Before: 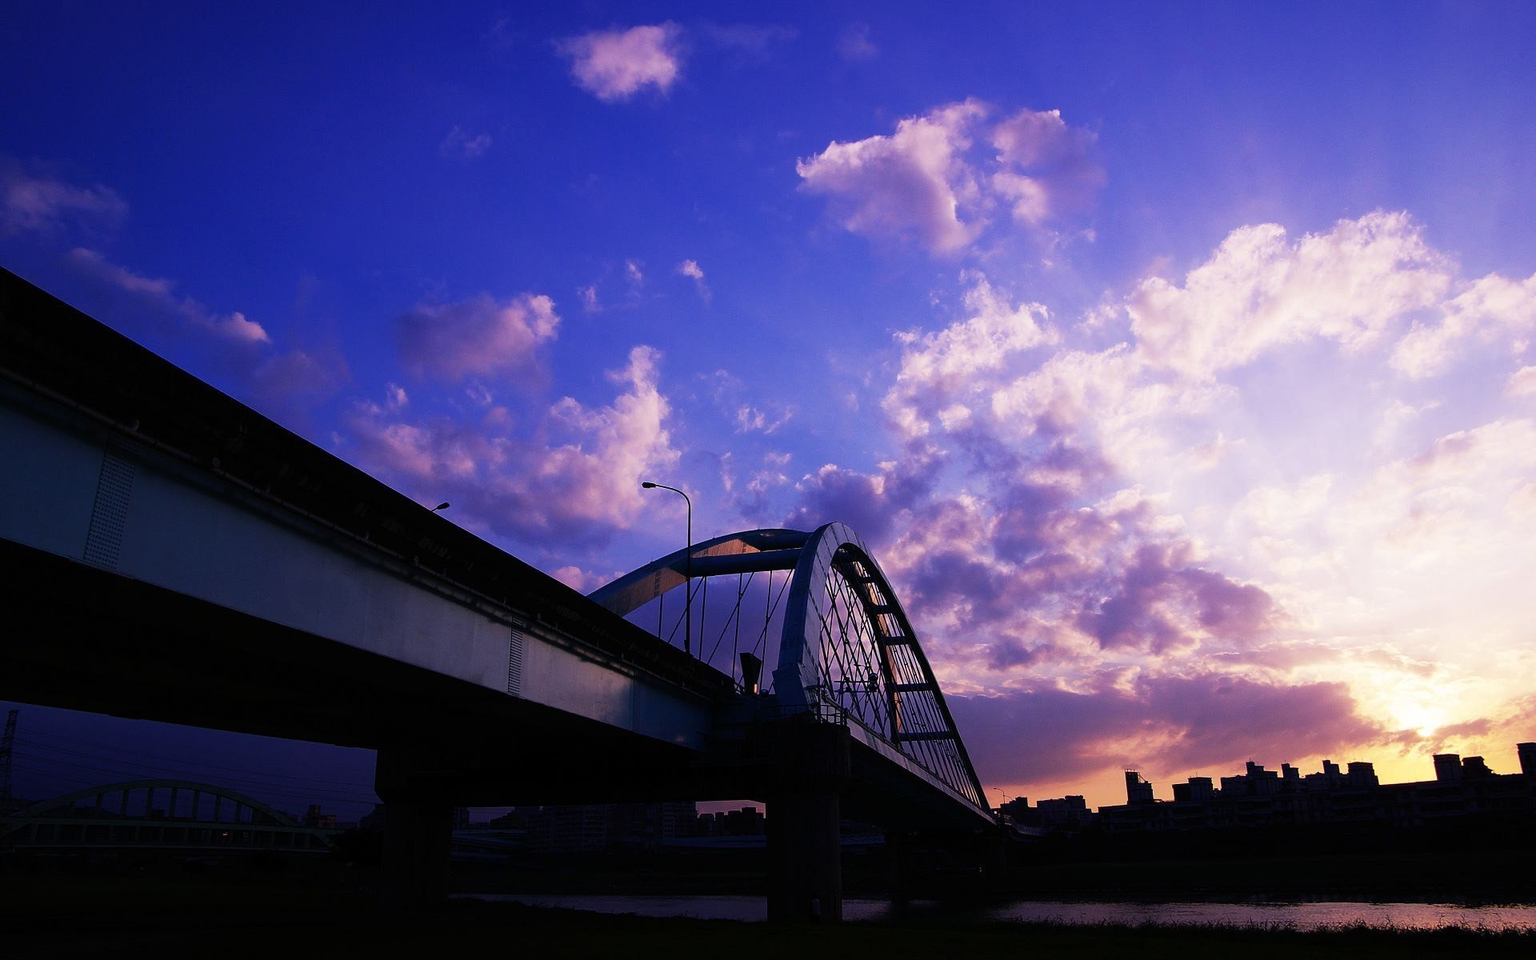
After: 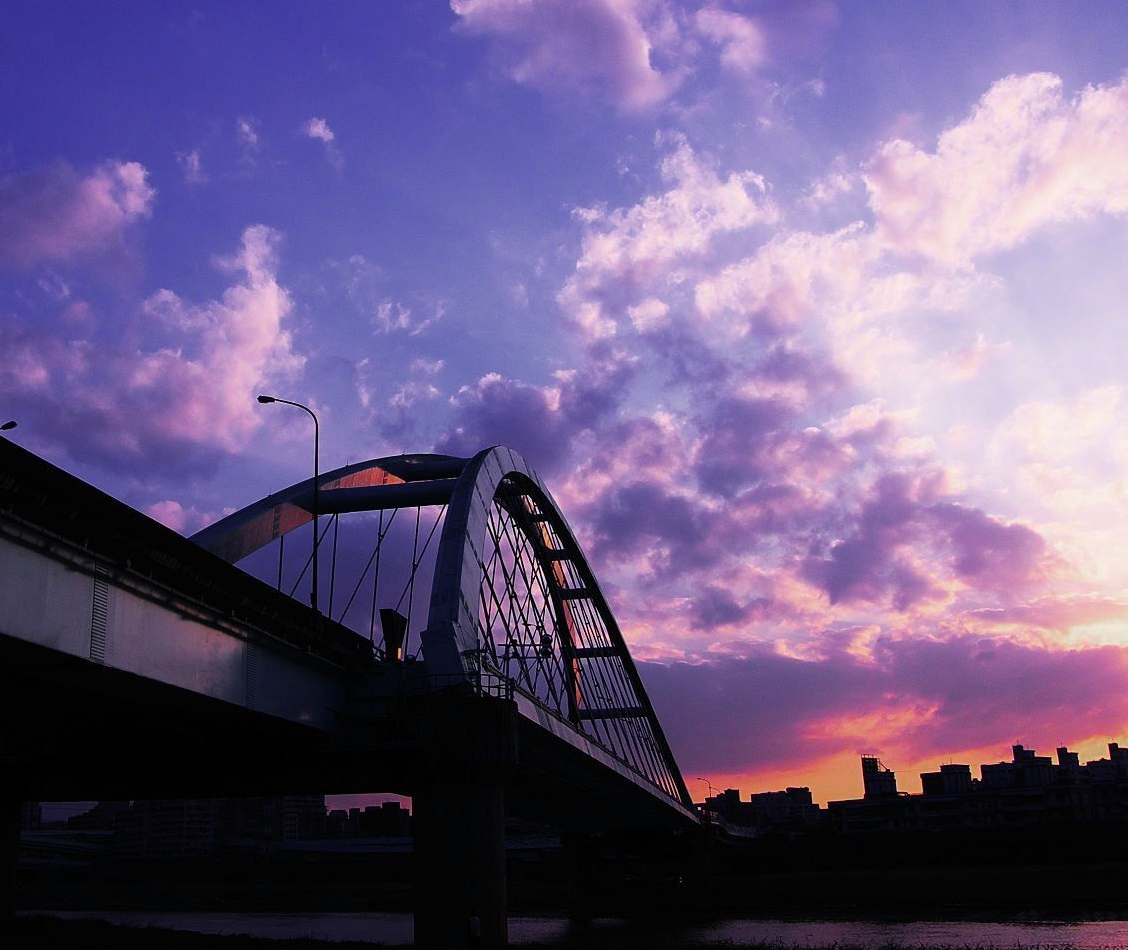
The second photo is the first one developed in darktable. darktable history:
color zones: curves: ch0 [(0, 0.48) (0.209, 0.398) (0.305, 0.332) (0.429, 0.493) (0.571, 0.5) (0.714, 0.5) (0.857, 0.5) (1, 0.48)]; ch1 [(0, 0.736) (0.143, 0.625) (0.225, 0.371) (0.429, 0.256) (0.571, 0.241) (0.714, 0.213) (0.857, 0.48) (1, 0.736)]; ch2 [(0, 0.448) (0.143, 0.498) (0.286, 0.5) (0.429, 0.5) (0.571, 0.5) (0.714, 0.5) (0.857, 0.5) (1, 0.448)]
crop and rotate: left 28.424%, top 17.251%, right 12.797%, bottom 3.54%
